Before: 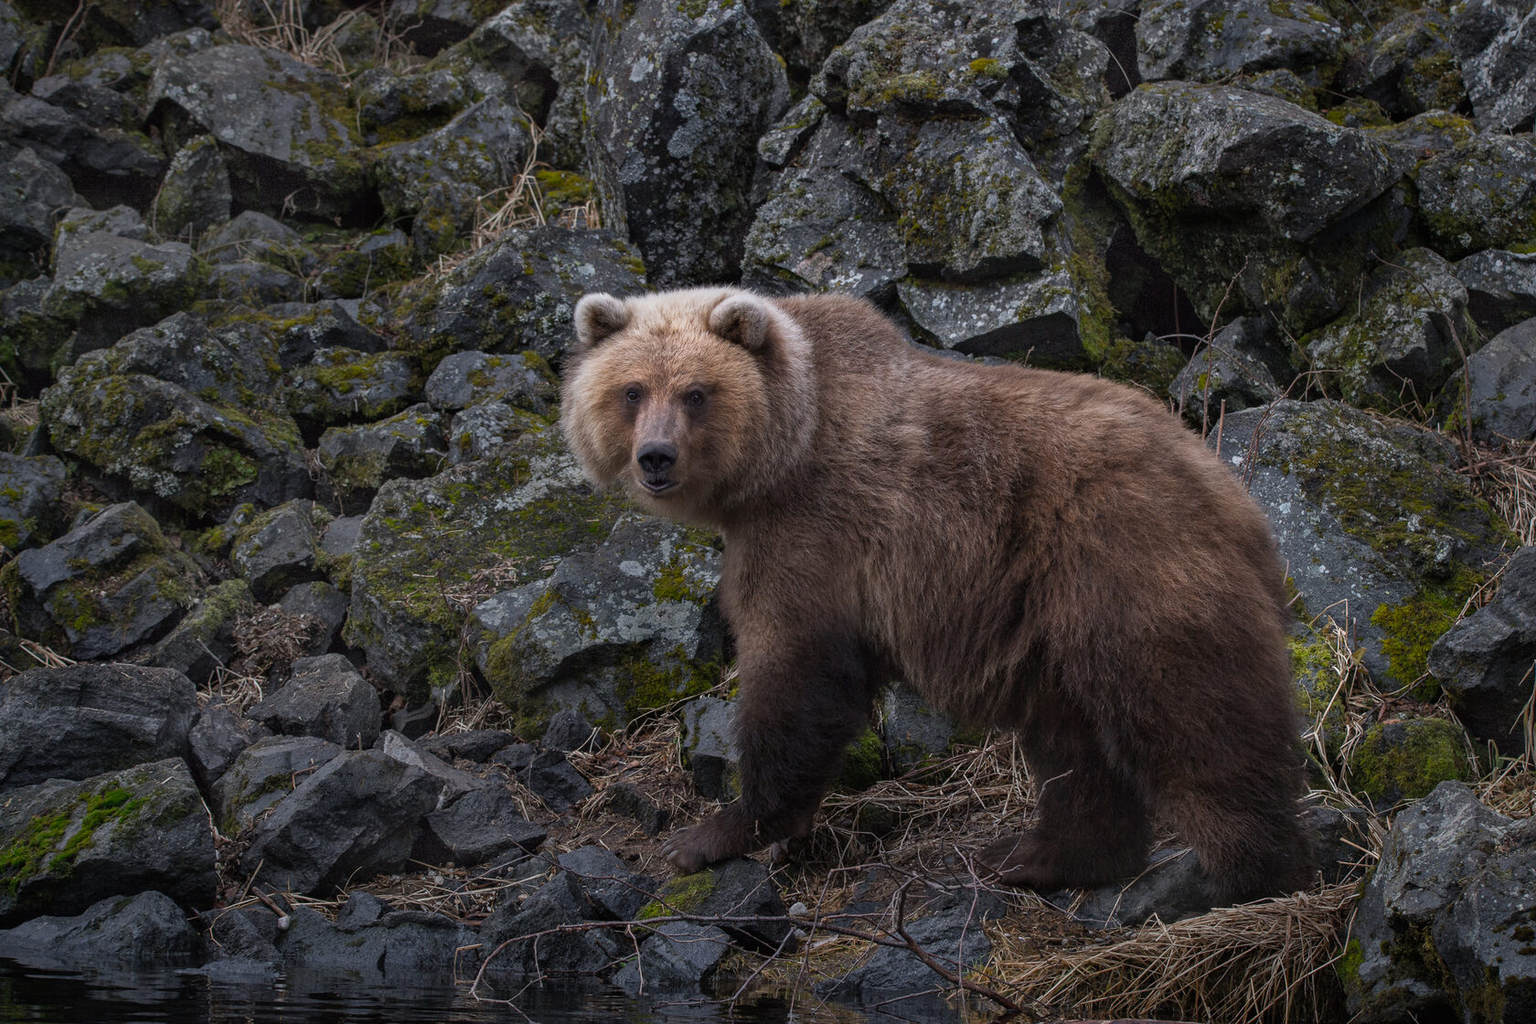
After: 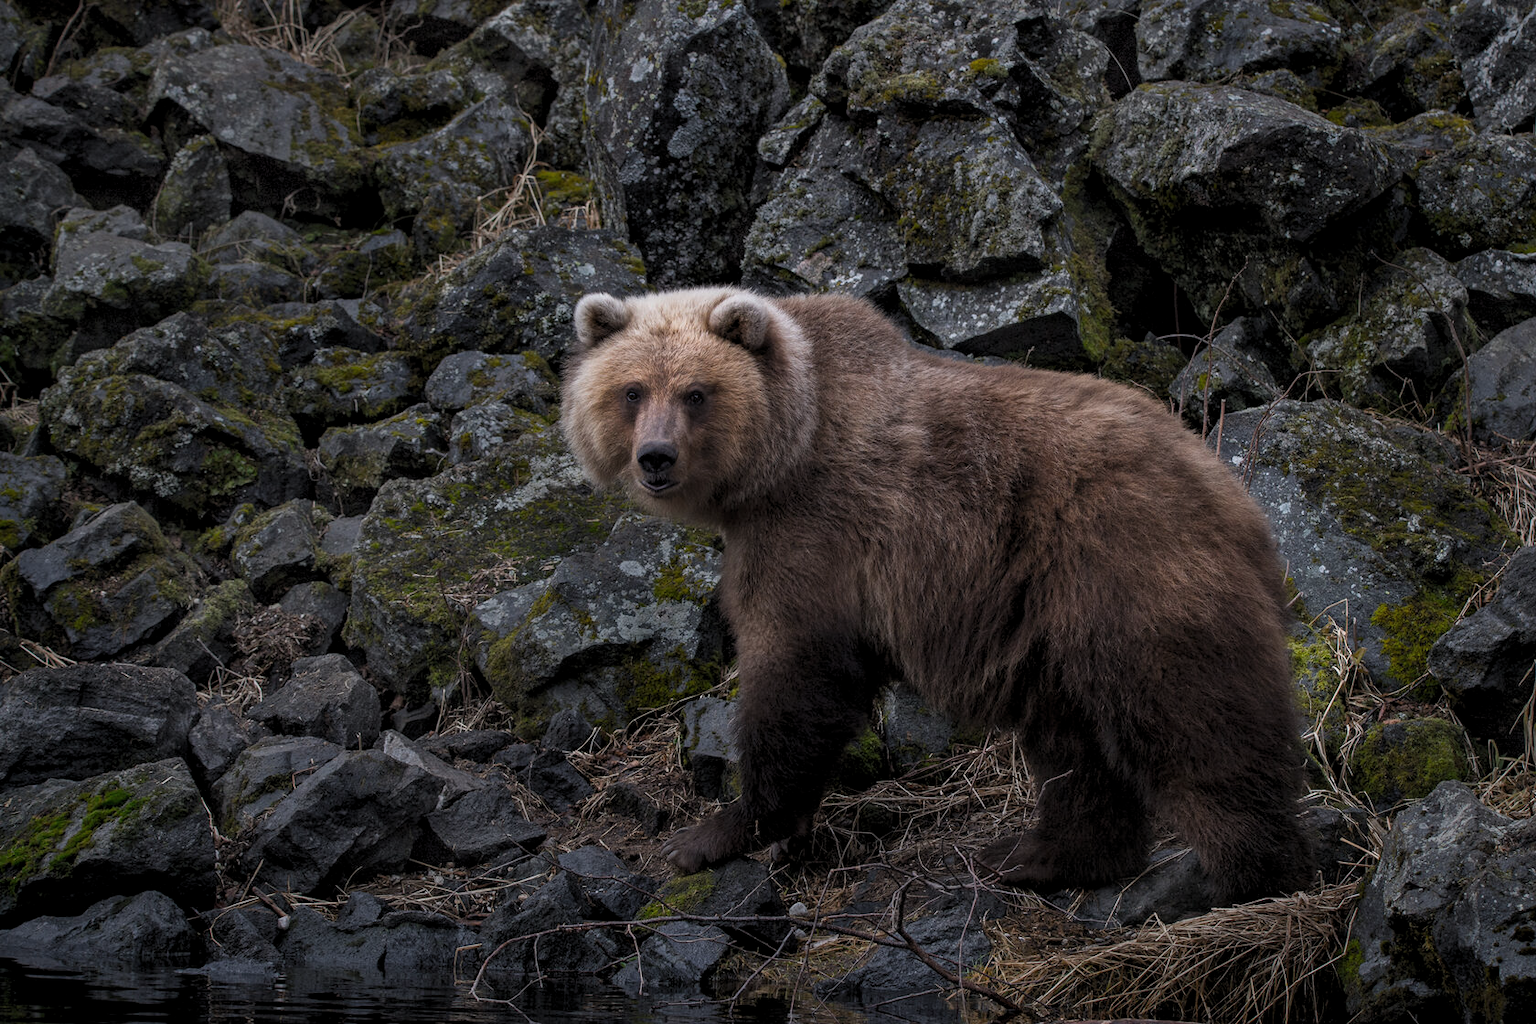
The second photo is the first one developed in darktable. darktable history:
levels: mode automatic, black 8.54%, levels [0, 0.397, 0.955]
tone equalizer: on, module defaults
